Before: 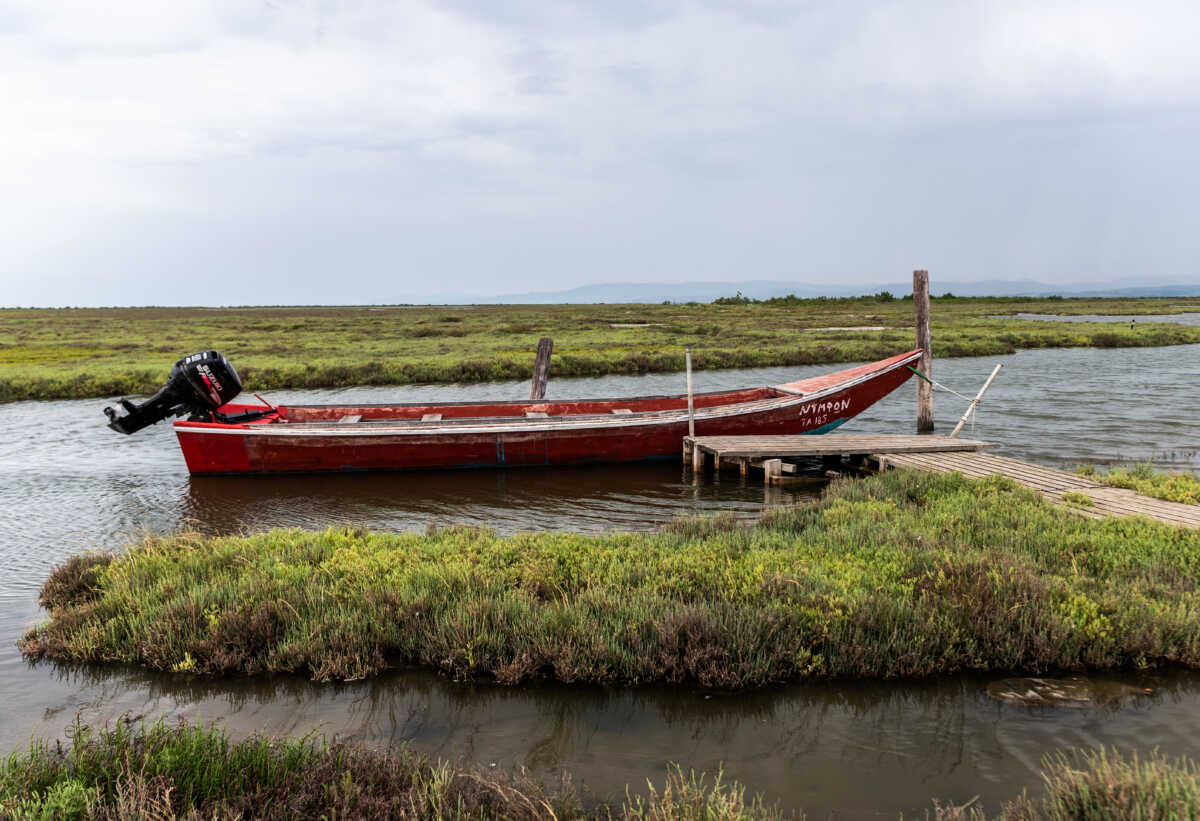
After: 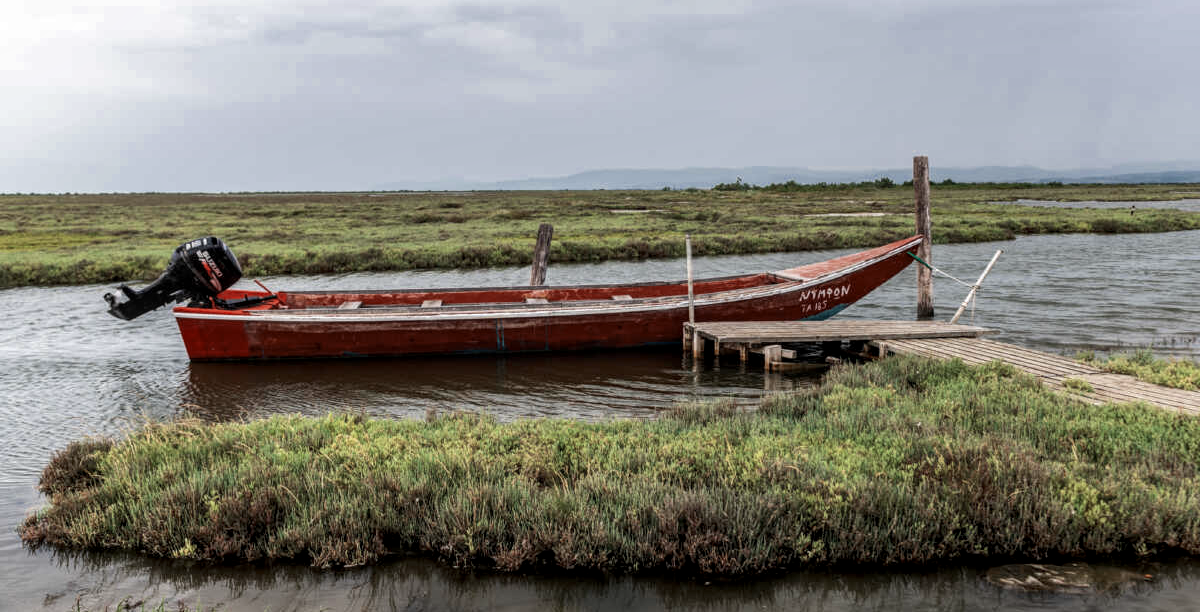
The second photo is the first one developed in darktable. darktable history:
local contrast: on, module defaults
color zones: curves: ch0 [(0, 0.5) (0.125, 0.4) (0.25, 0.5) (0.375, 0.4) (0.5, 0.4) (0.625, 0.35) (0.75, 0.35) (0.875, 0.5)]; ch1 [(0, 0.35) (0.125, 0.45) (0.25, 0.35) (0.375, 0.35) (0.5, 0.35) (0.625, 0.35) (0.75, 0.45) (0.875, 0.35)]; ch2 [(0, 0.6) (0.125, 0.5) (0.25, 0.5) (0.375, 0.6) (0.5, 0.6) (0.625, 0.5) (0.75, 0.5) (0.875, 0.5)]
crop: top 14.007%, bottom 11.366%
shadows and highlights: shadows 36.21, highlights -26.73, soften with gaussian
exposure: compensate exposure bias true, compensate highlight preservation false
